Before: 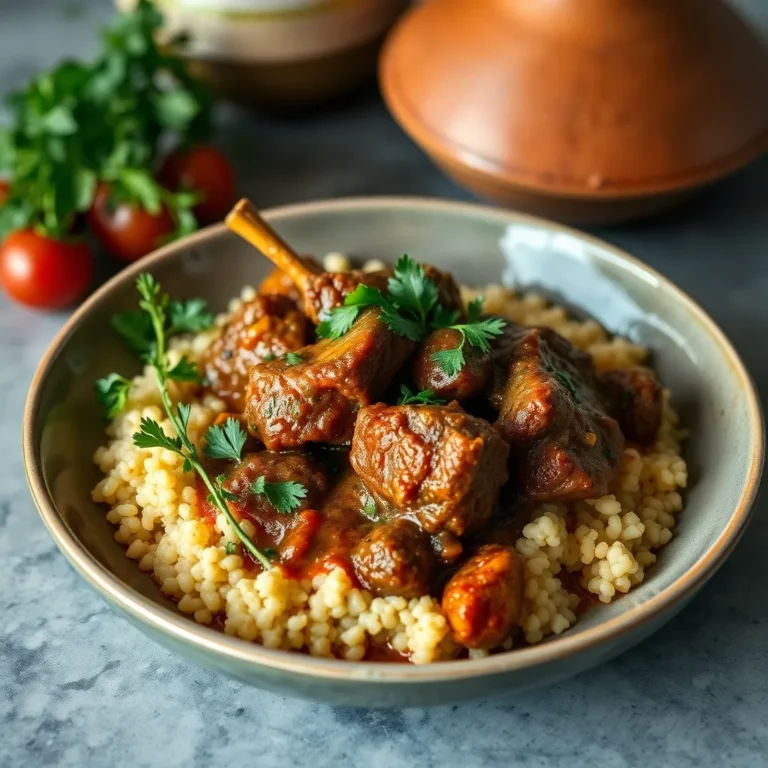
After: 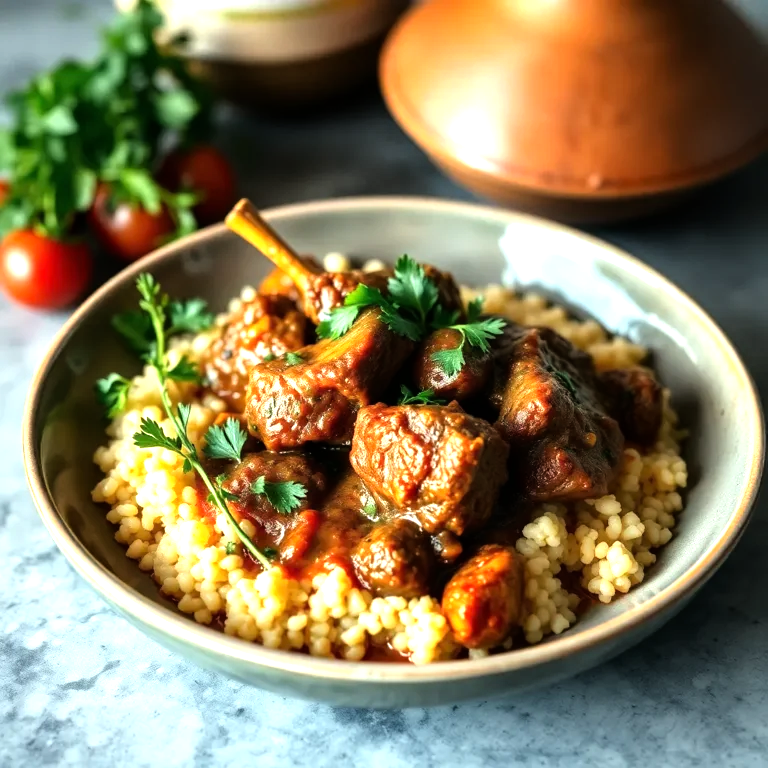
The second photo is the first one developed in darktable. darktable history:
tone equalizer: -8 EV -1.04 EV, -7 EV -0.989 EV, -6 EV -0.856 EV, -5 EV -0.602 EV, -3 EV 0.545 EV, -2 EV 0.856 EV, -1 EV 1 EV, +0 EV 1.07 EV
